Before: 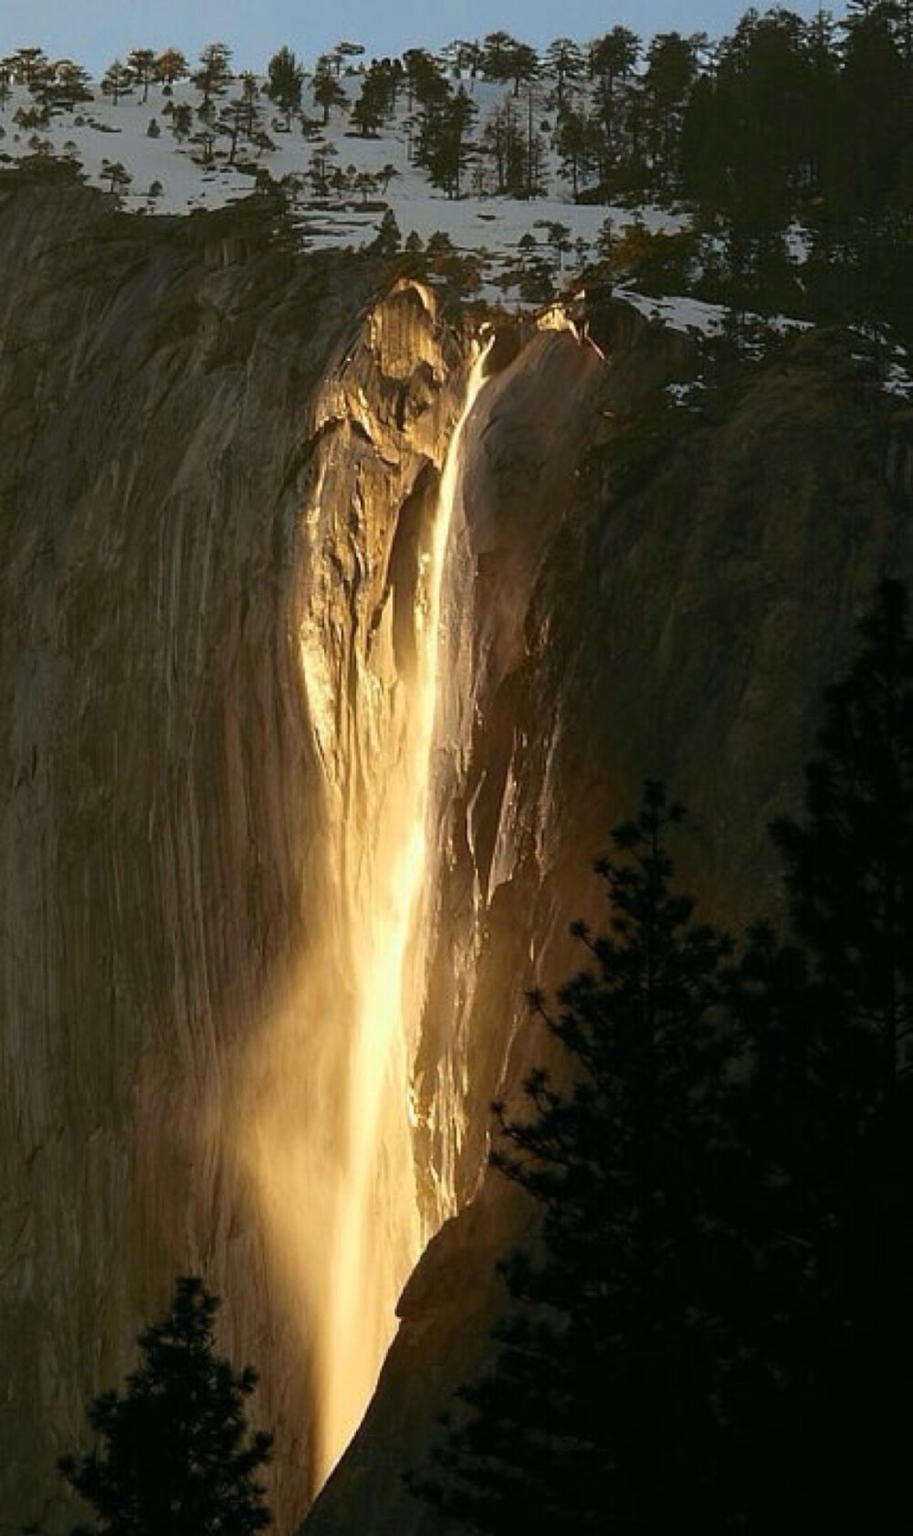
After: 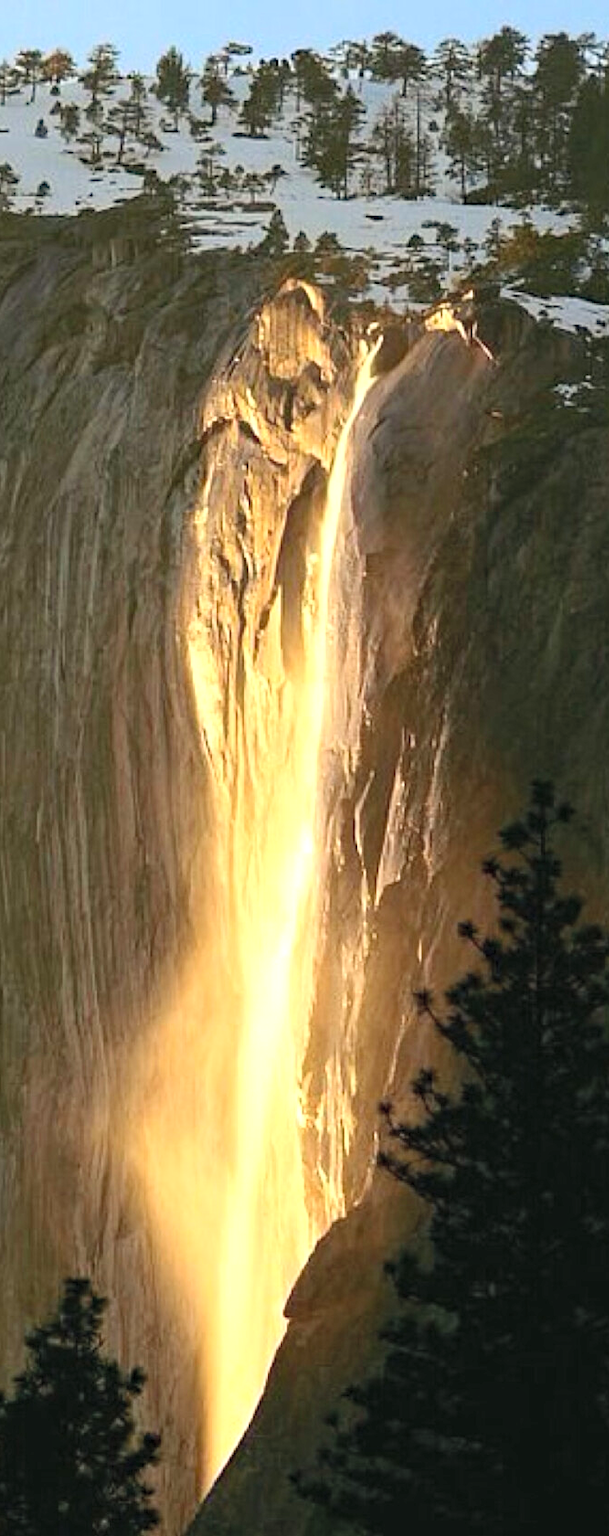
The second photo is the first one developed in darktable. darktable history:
crop and rotate: left 12.358%, right 20.894%
haze removal: compatibility mode true, adaptive false
exposure: black level correction 0, exposure 0.693 EV, compensate exposure bias true, compensate highlight preservation false
base curve: preserve colors none
contrast brightness saturation: contrast 0.145, brightness 0.223
